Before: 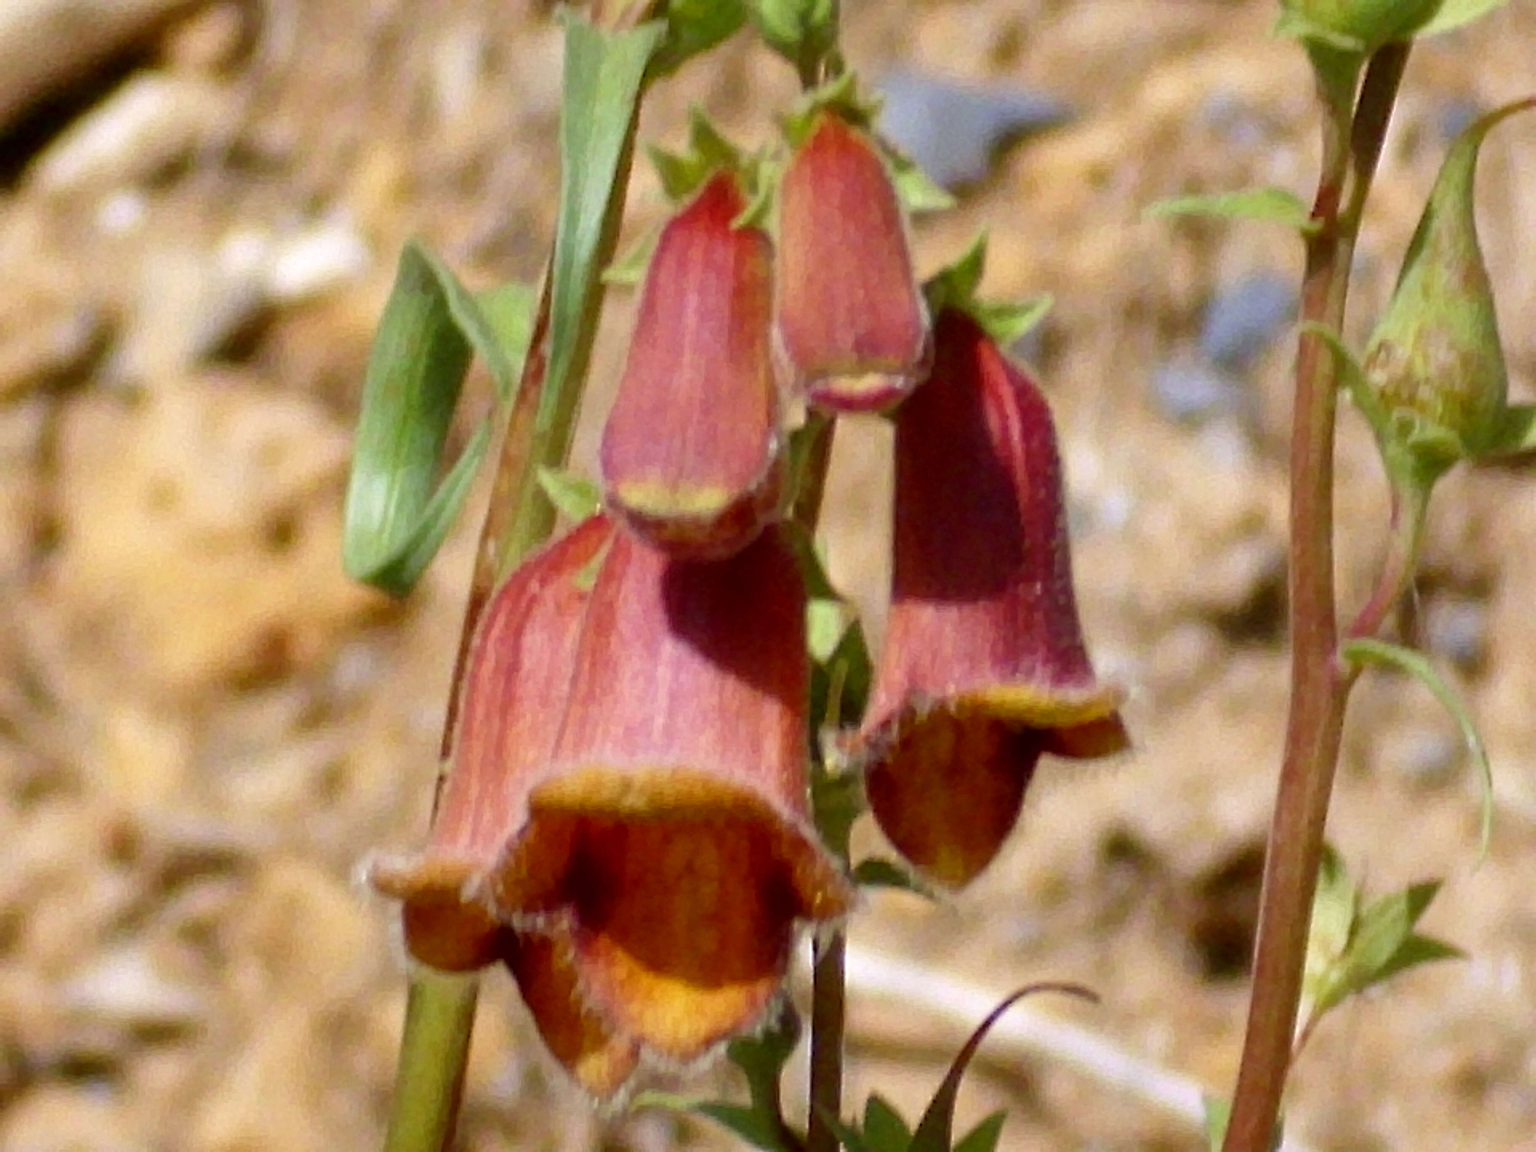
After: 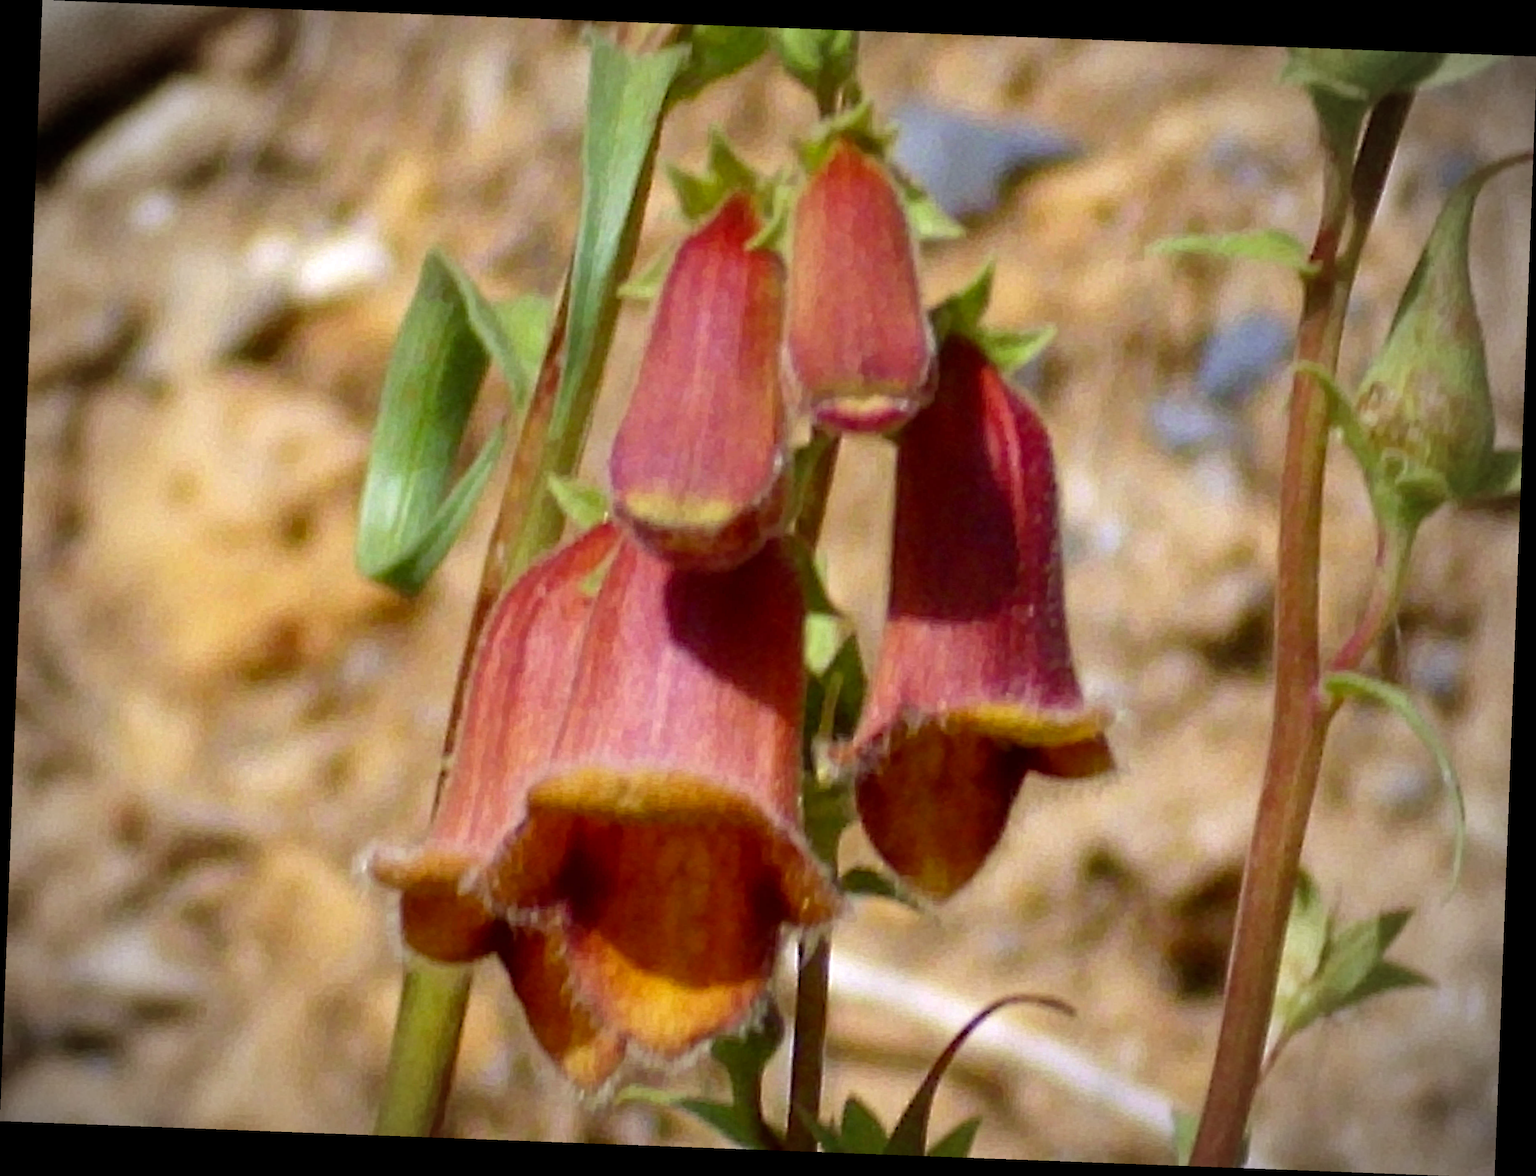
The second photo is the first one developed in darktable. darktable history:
vignetting: fall-off start 75%, brightness -0.692, width/height ratio 1.084
rotate and perspective: rotation 2.17°, automatic cropping off
haze removal: compatibility mode true, adaptive false
